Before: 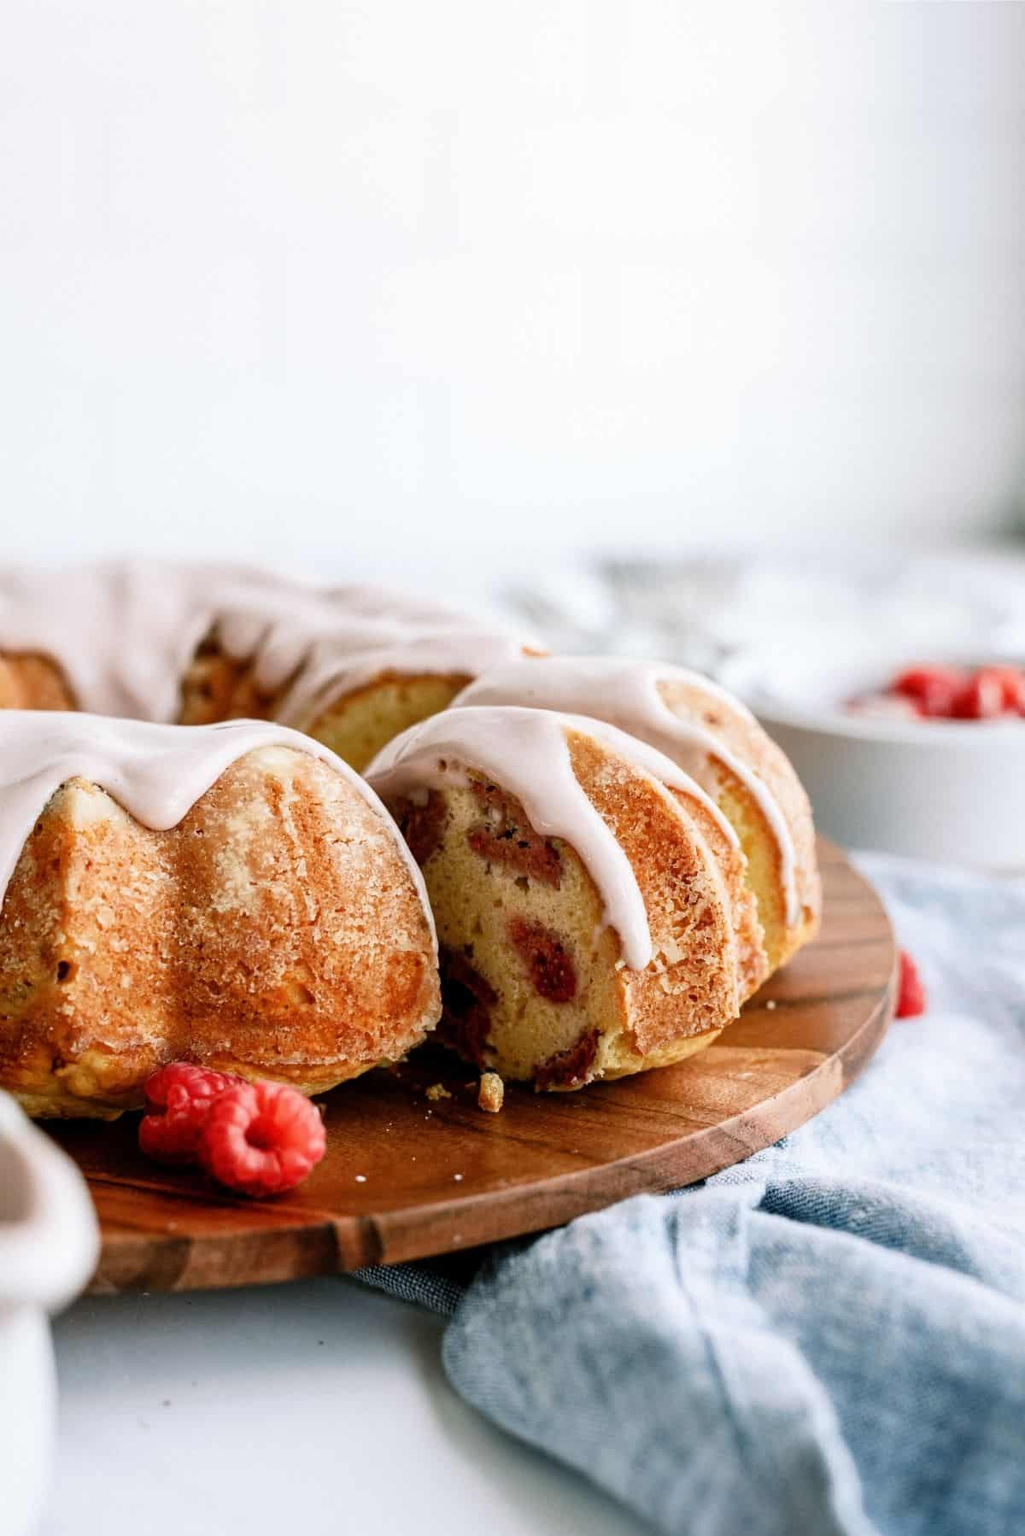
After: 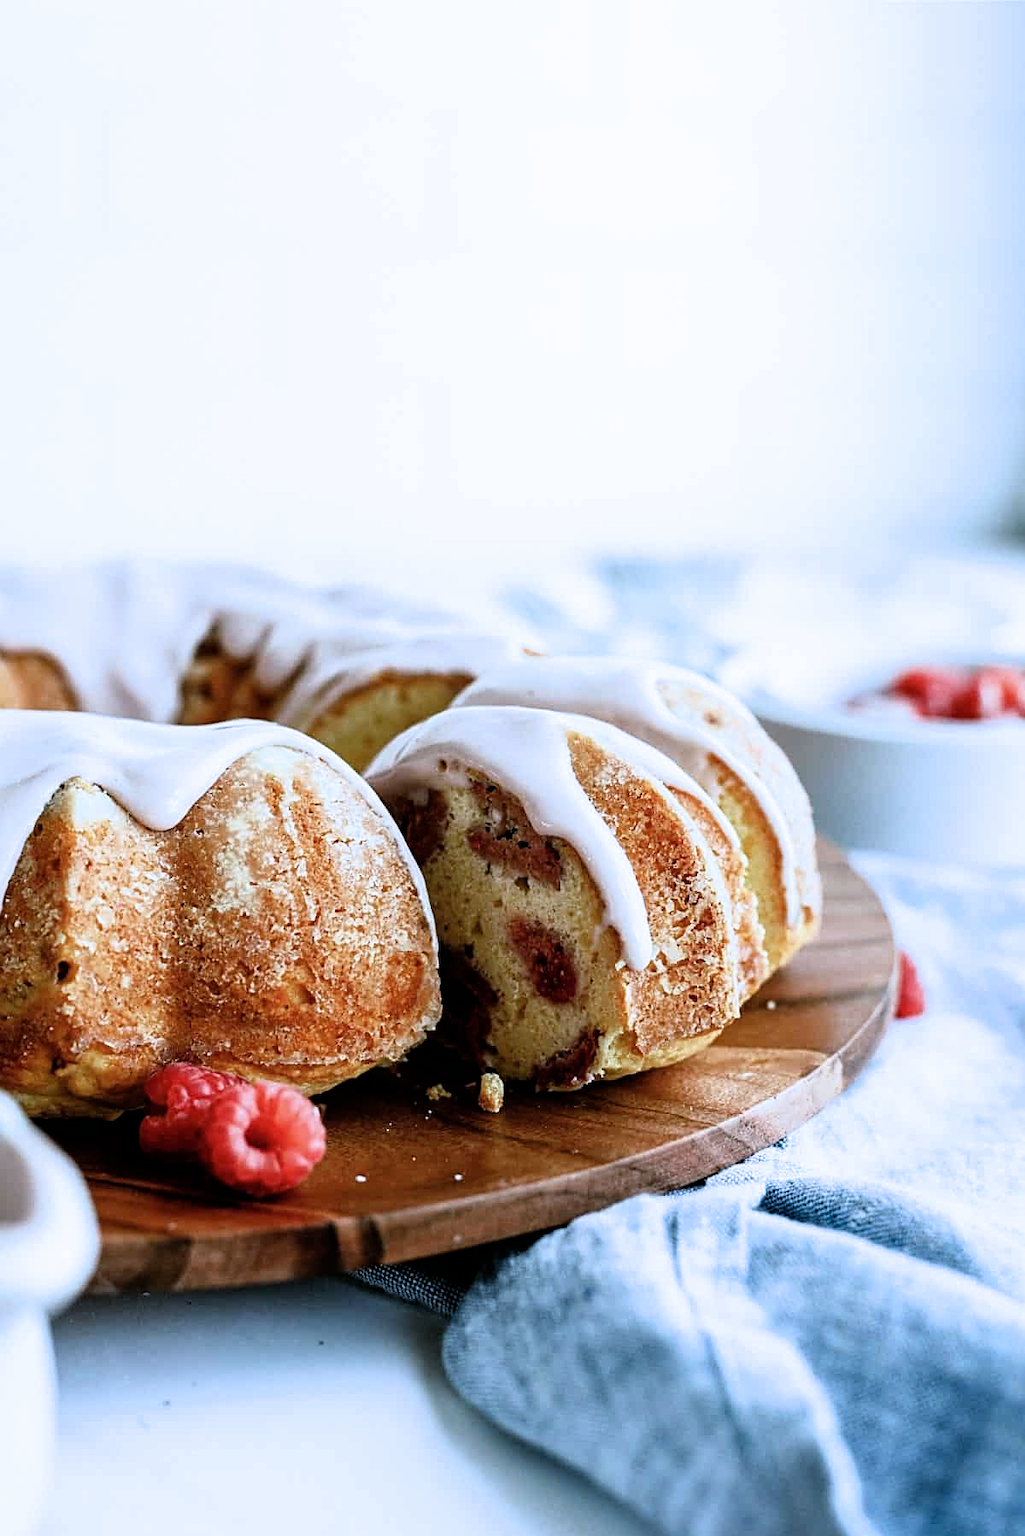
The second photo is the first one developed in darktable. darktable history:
filmic rgb: white relative exposure 2.45 EV, hardness 6.33
sharpen: on, module defaults
color calibration: illuminant Planckian (black body), x 0.375, y 0.373, temperature 4117 K
white balance: red 0.954, blue 1.079
